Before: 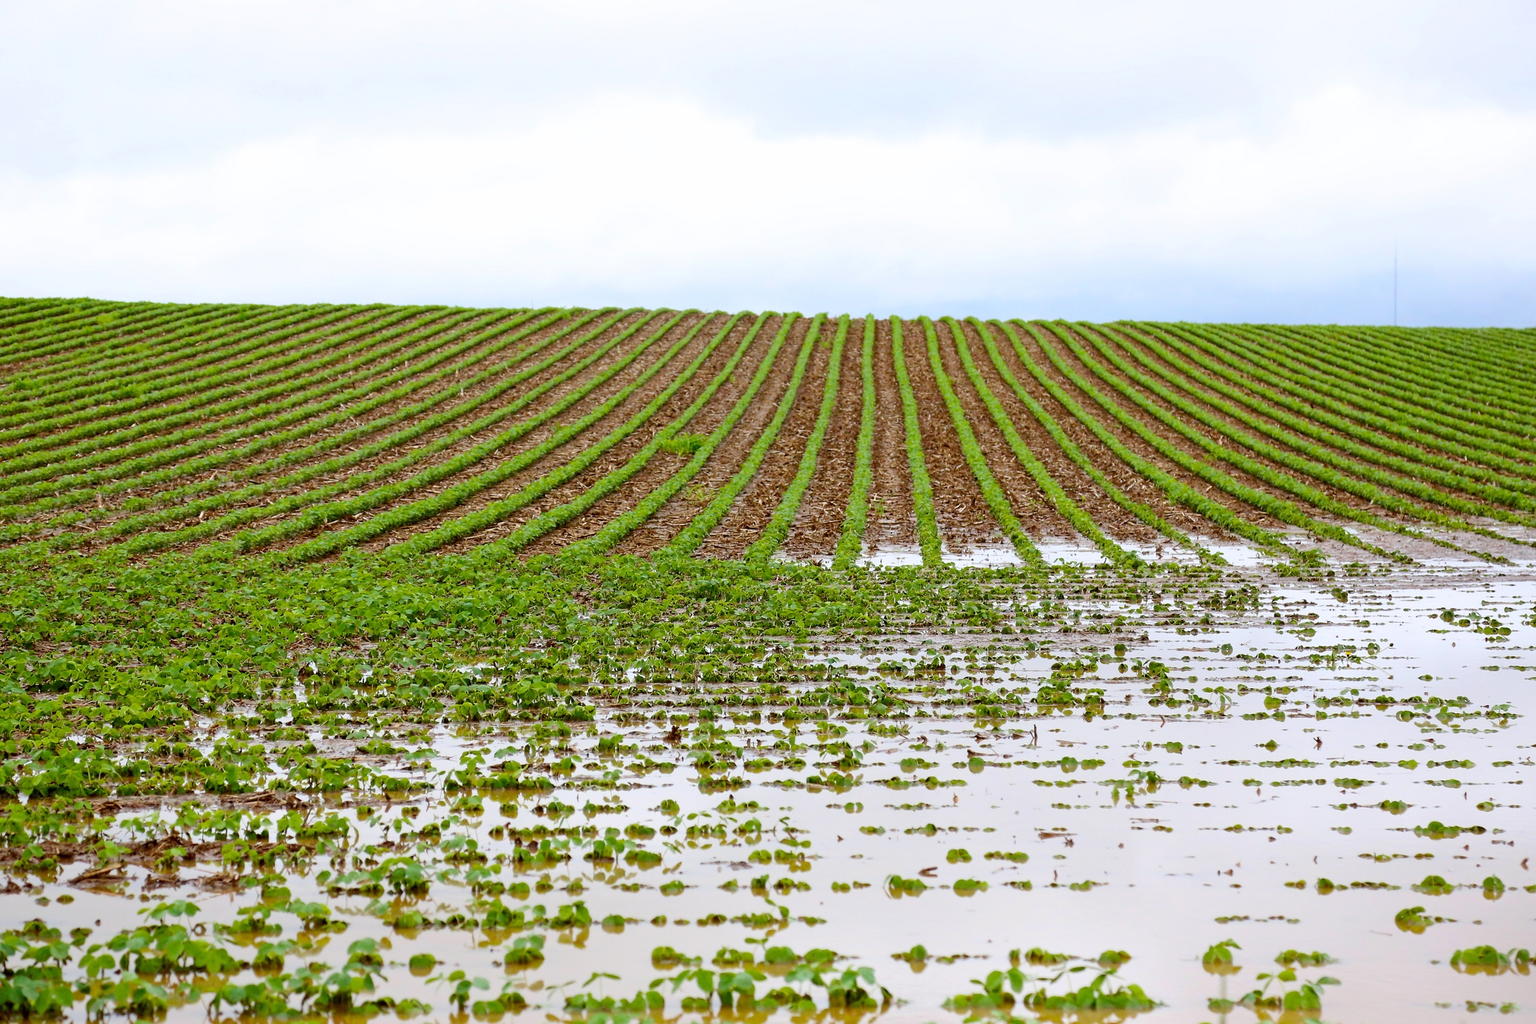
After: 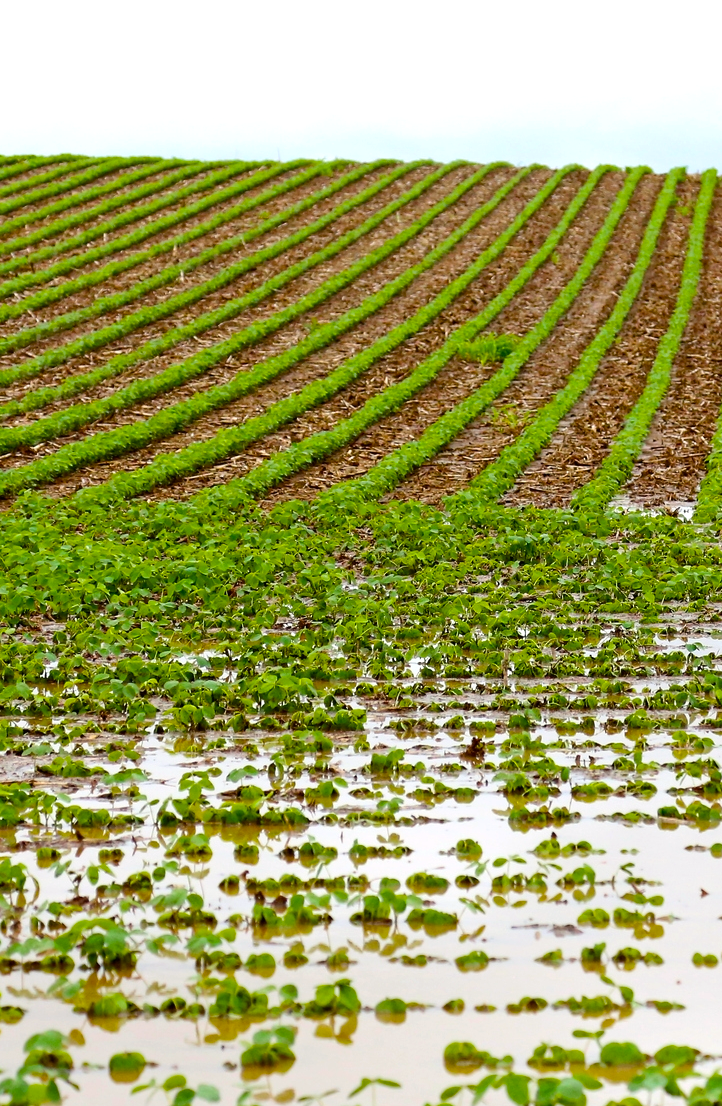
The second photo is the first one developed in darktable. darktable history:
crop and rotate: left 21.537%, top 18.788%, right 44.39%, bottom 2.992%
color balance rgb: power › hue 213.93°, highlights gain › luminance 6.142%, highlights gain › chroma 1.331%, highlights gain › hue 87.92°, perceptual saturation grading › global saturation 19.544%, perceptual brilliance grading › highlights 7.35%, perceptual brilliance grading › mid-tones 3.1%, perceptual brilliance grading › shadows 2.443%, global vibrance 5.666%
exposure: exposure -0.153 EV, compensate highlight preservation false
